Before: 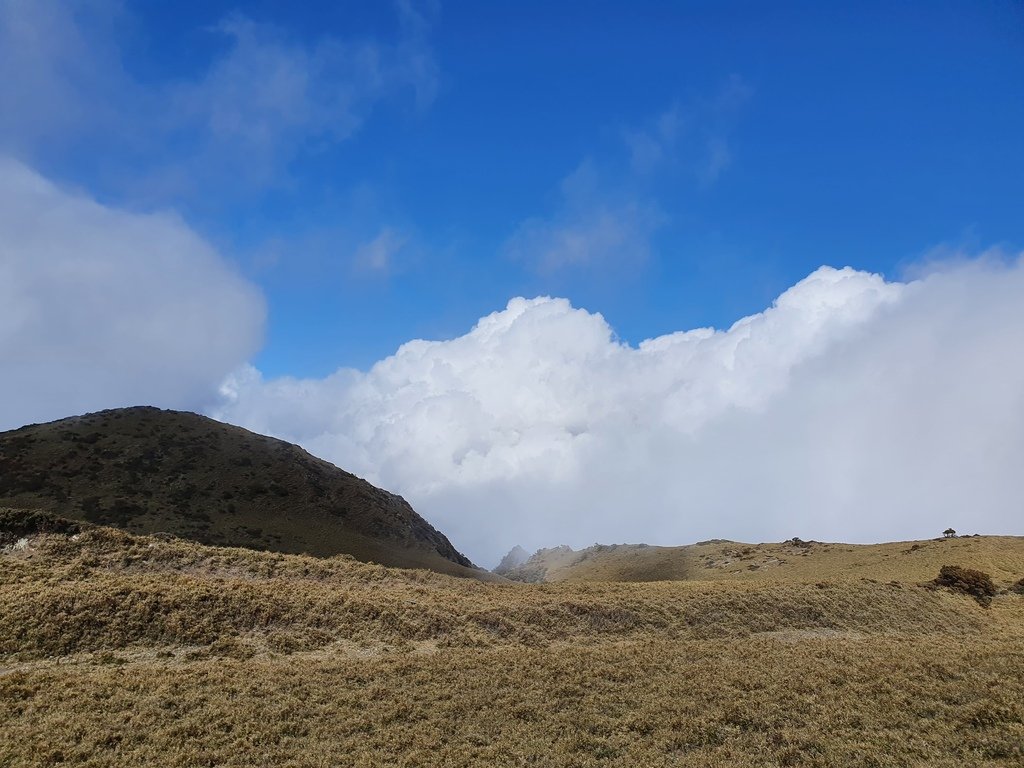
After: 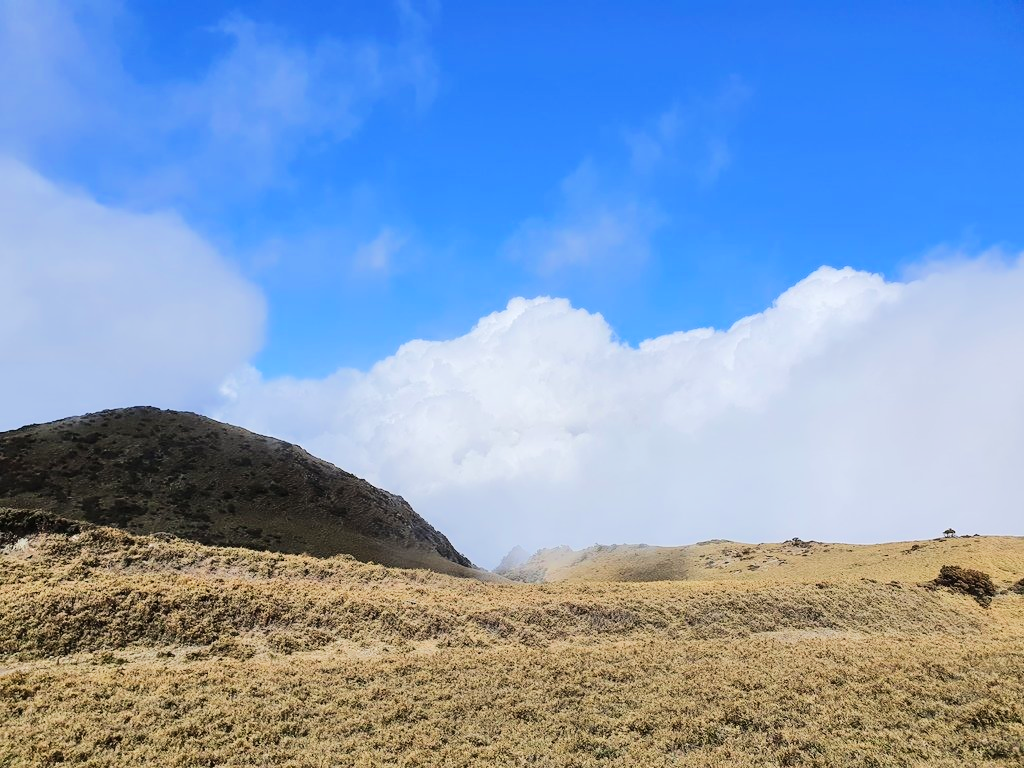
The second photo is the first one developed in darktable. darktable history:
tone equalizer: -7 EV 0.141 EV, -6 EV 0.612 EV, -5 EV 1.12 EV, -4 EV 1.35 EV, -3 EV 1.13 EV, -2 EV 0.6 EV, -1 EV 0.161 EV, edges refinement/feathering 500, mask exposure compensation -1.57 EV, preserve details no
